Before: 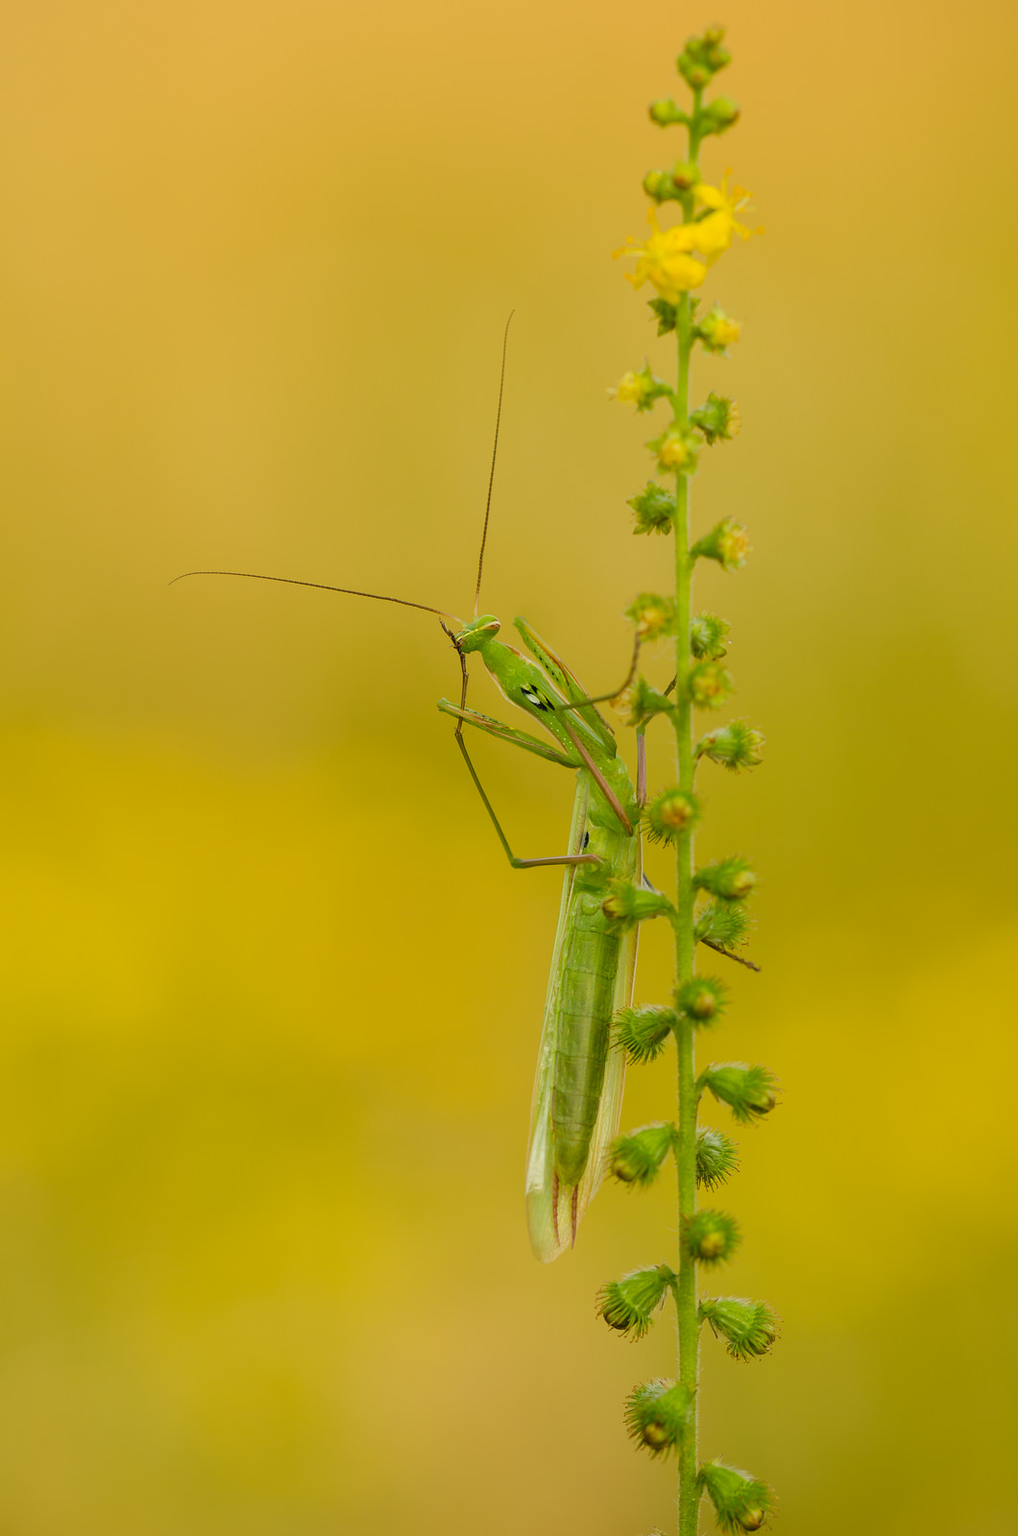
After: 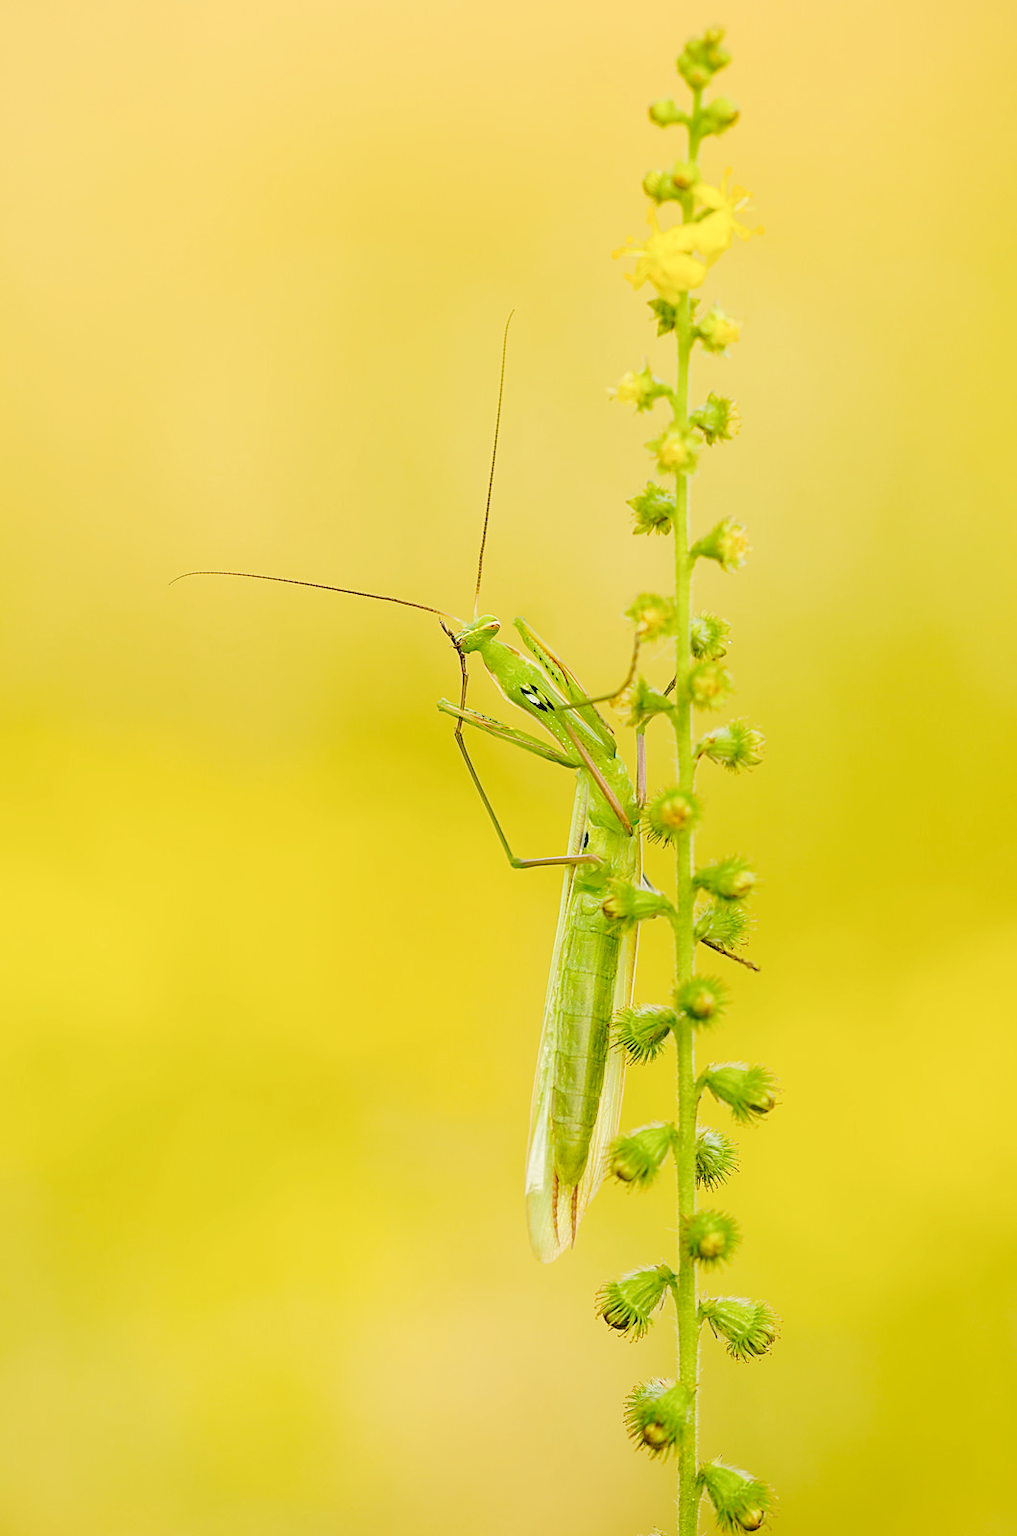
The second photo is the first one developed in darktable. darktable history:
base curve: curves: ch0 [(0, 0) (0.025, 0.046) (0.112, 0.277) (0.467, 0.74) (0.814, 0.929) (1, 0.942)], preserve colors none
sharpen: on, module defaults
